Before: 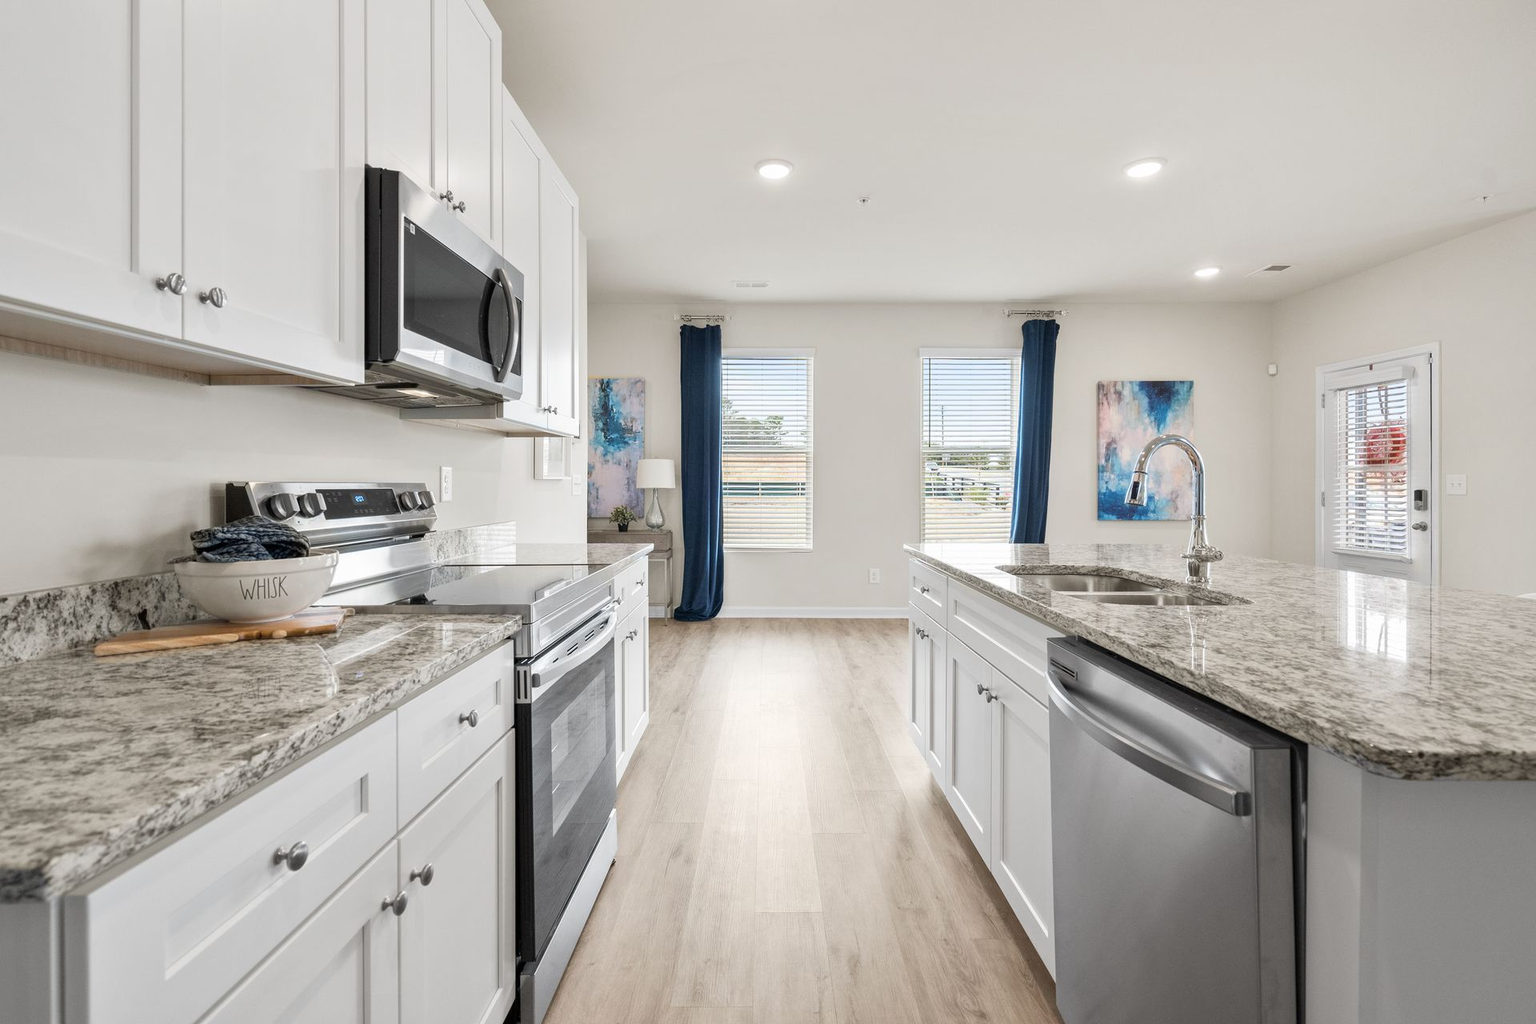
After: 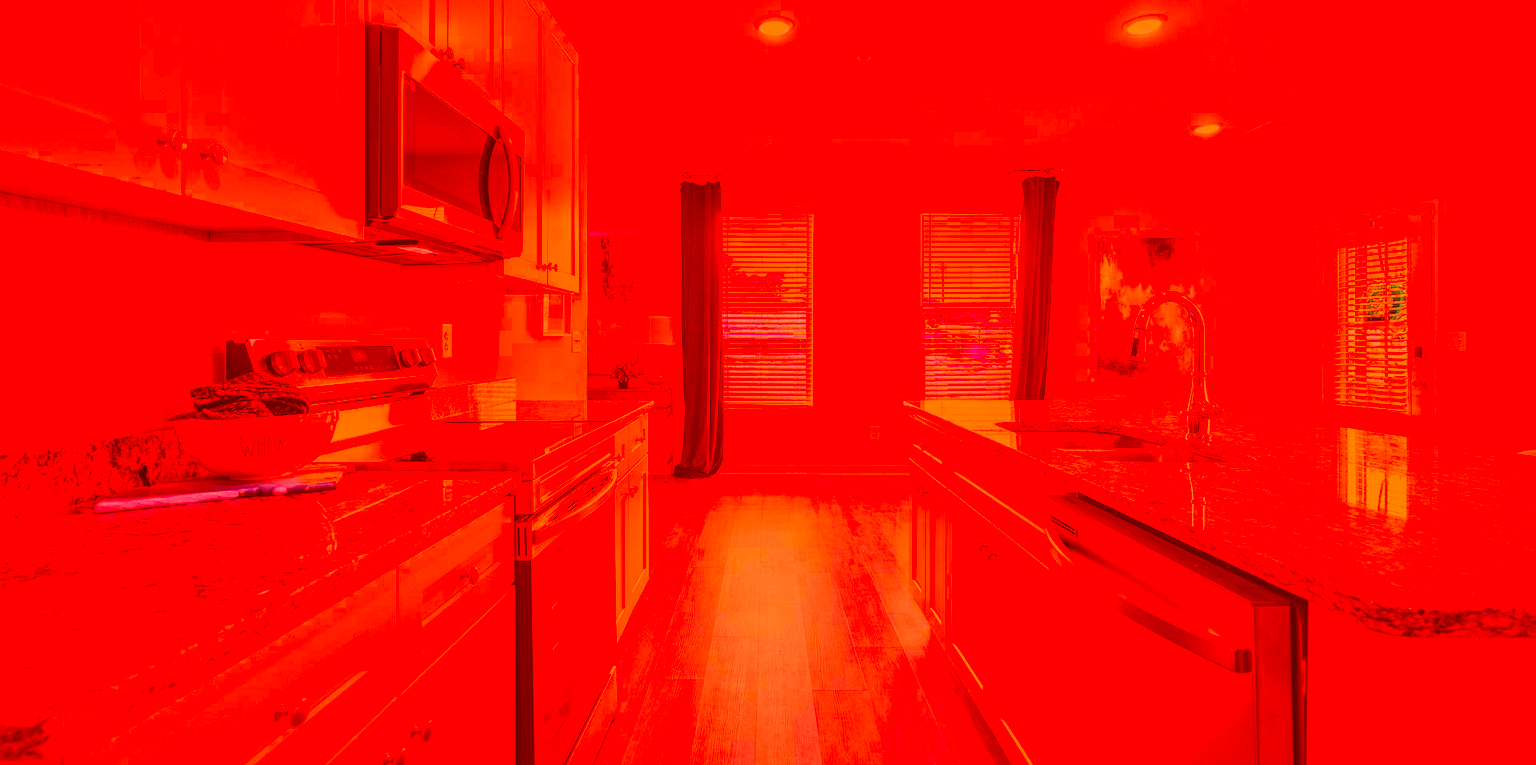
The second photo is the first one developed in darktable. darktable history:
local contrast: detail 130%
crop: top 14.007%, bottom 11.167%
color correction: highlights a* -38.95, highlights b* -39.21, shadows a* -39.76, shadows b* -39.95, saturation -2.97
